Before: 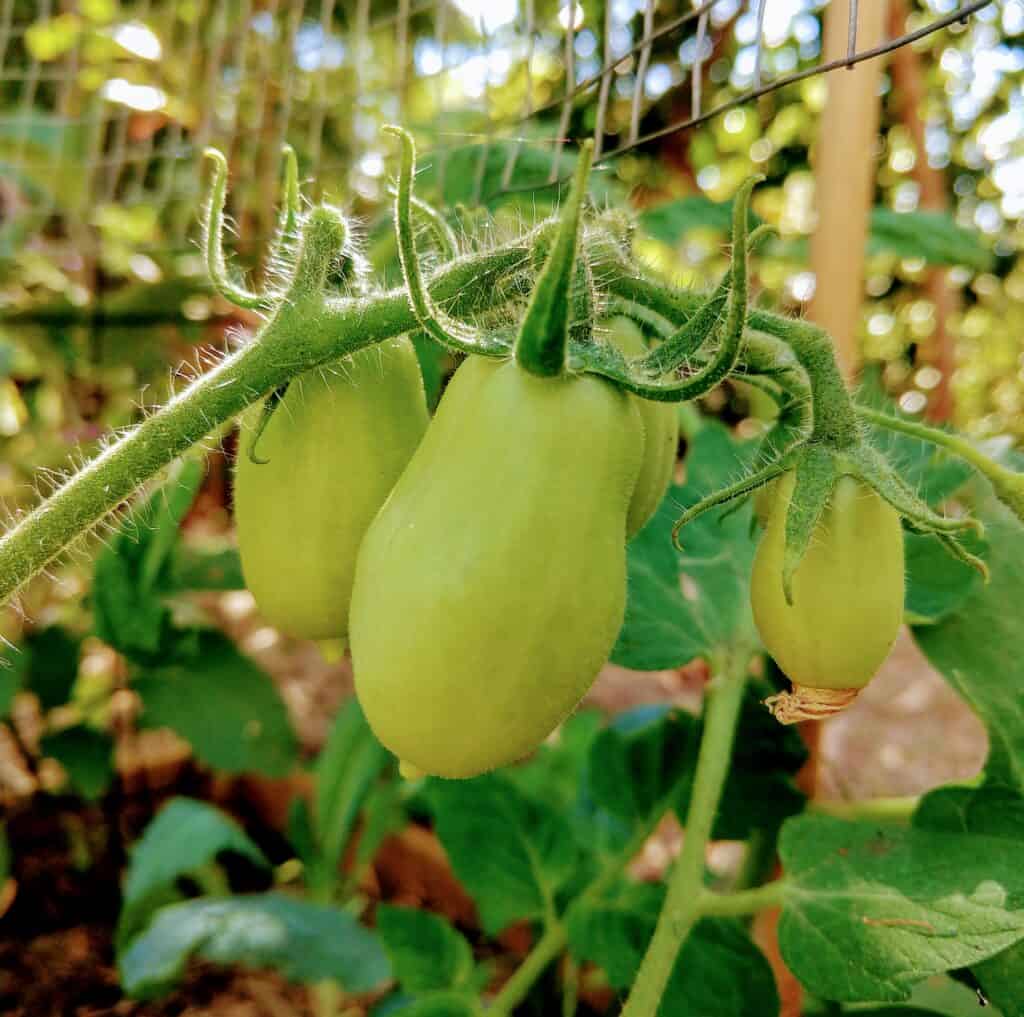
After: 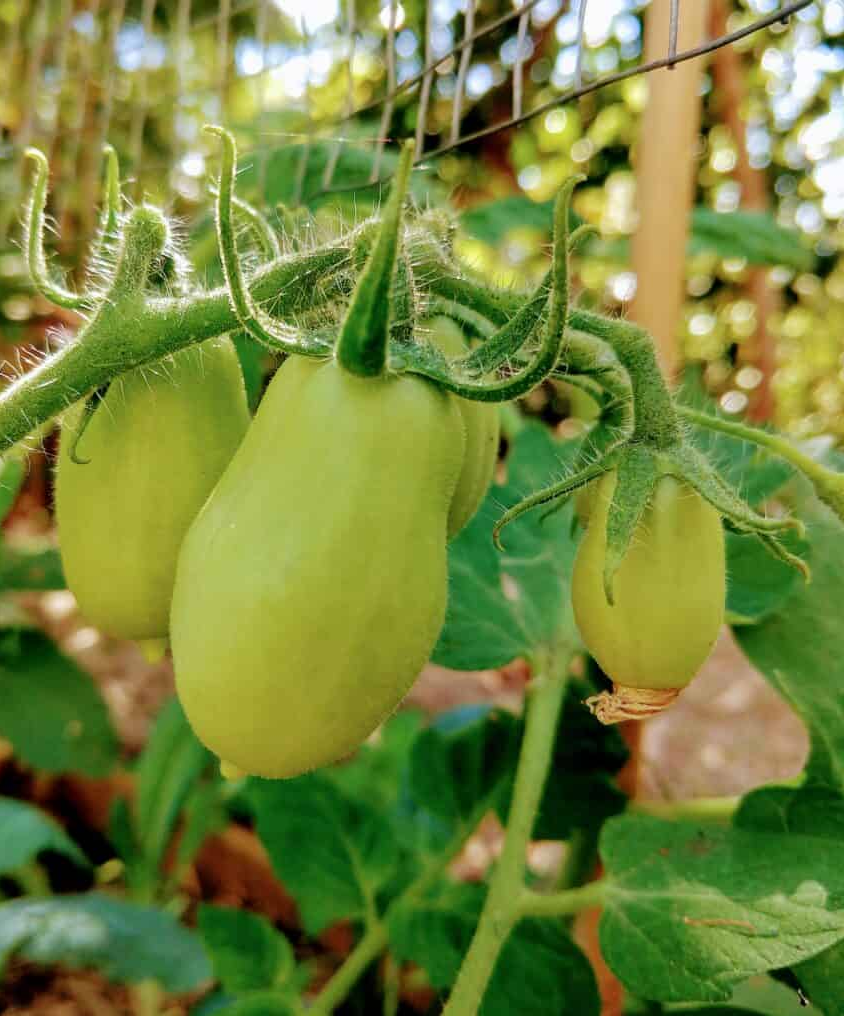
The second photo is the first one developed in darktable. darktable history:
crop: left 17.558%, bottom 0.032%
